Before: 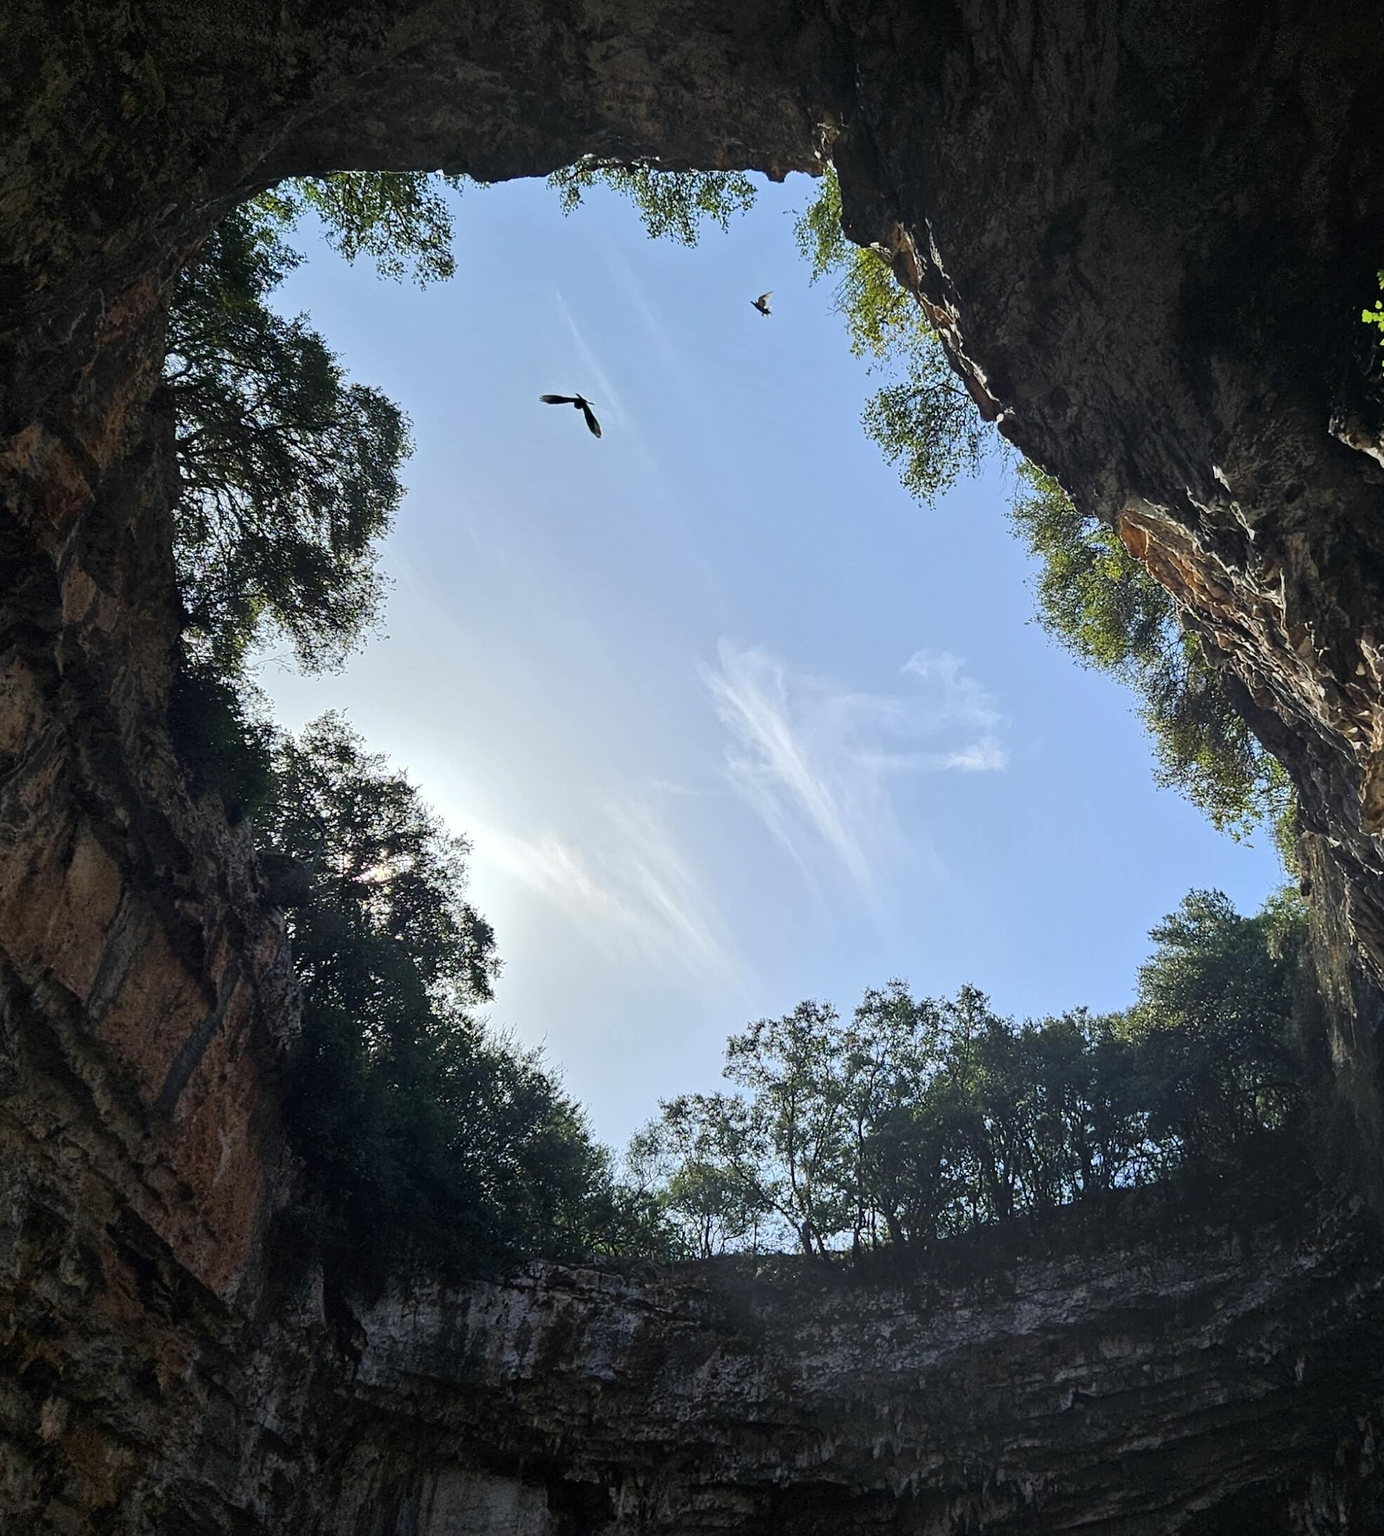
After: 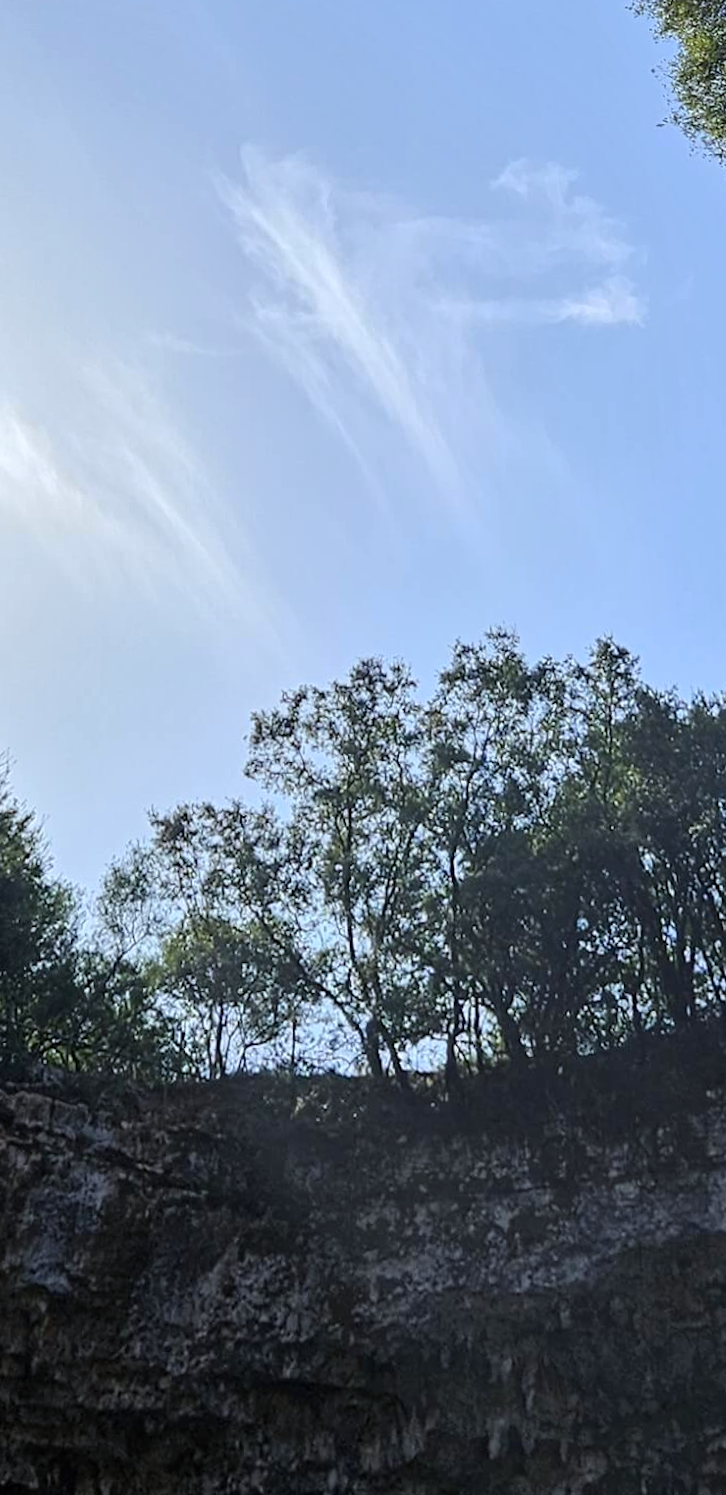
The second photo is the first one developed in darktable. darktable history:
white balance: red 0.976, blue 1.04
crop: left 35.432%, top 26.233%, right 20.145%, bottom 3.432%
rotate and perspective: rotation 0.72°, lens shift (vertical) -0.352, lens shift (horizontal) -0.051, crop left 0.152, crop right 0.859, crop top 0.019, crop bottom 0.964
